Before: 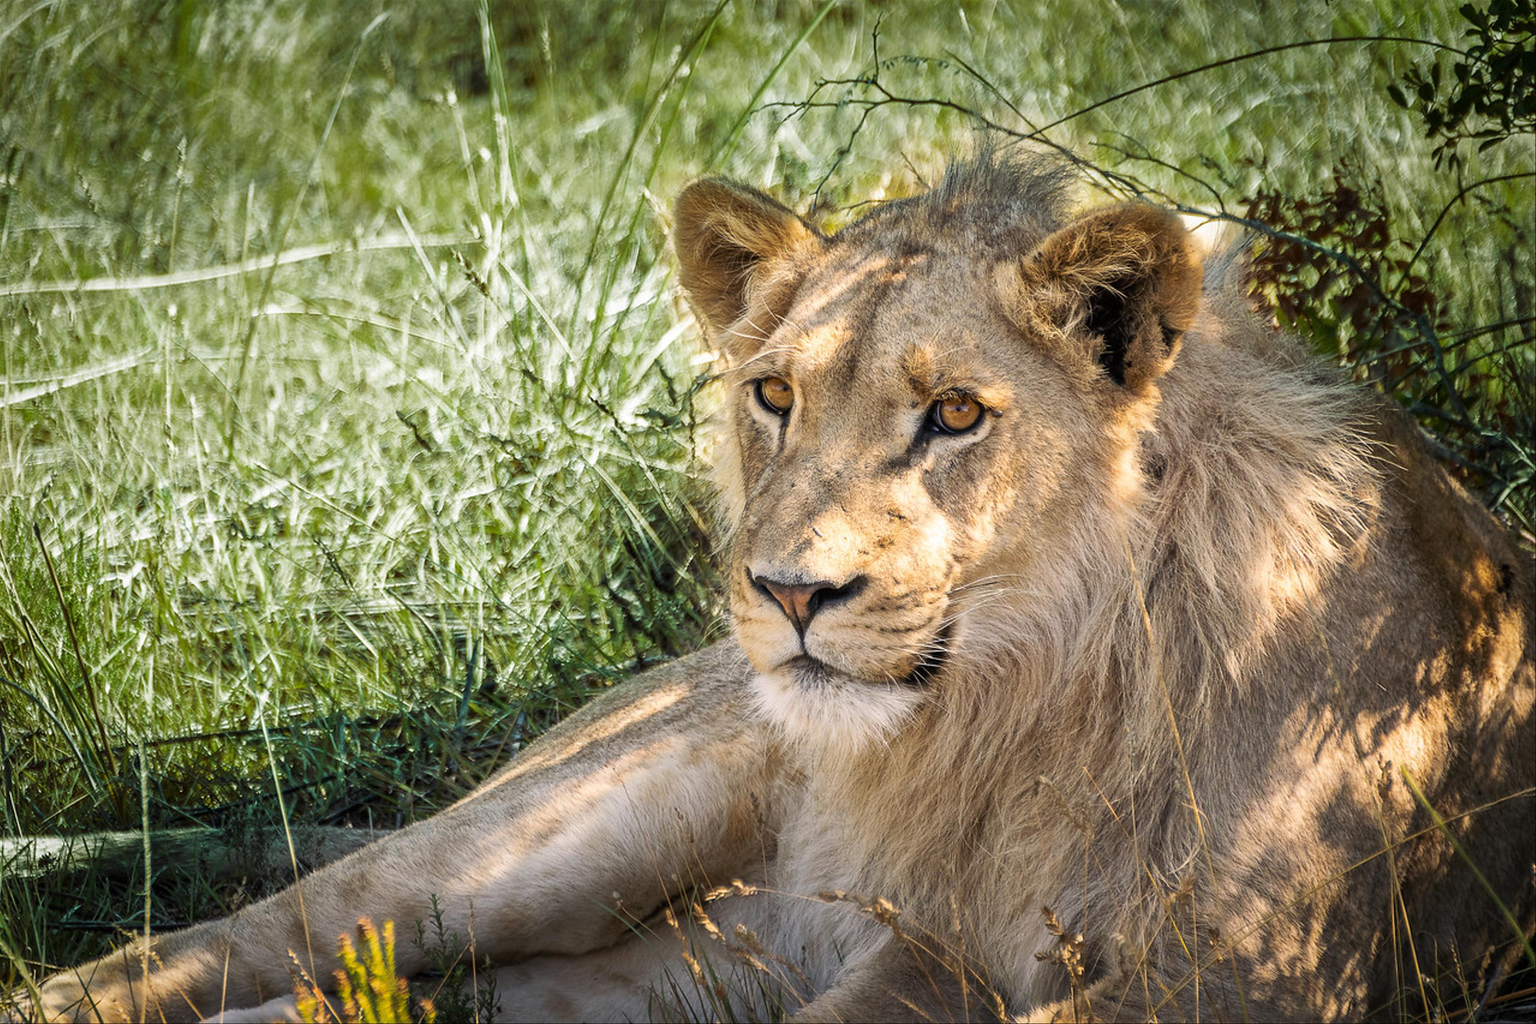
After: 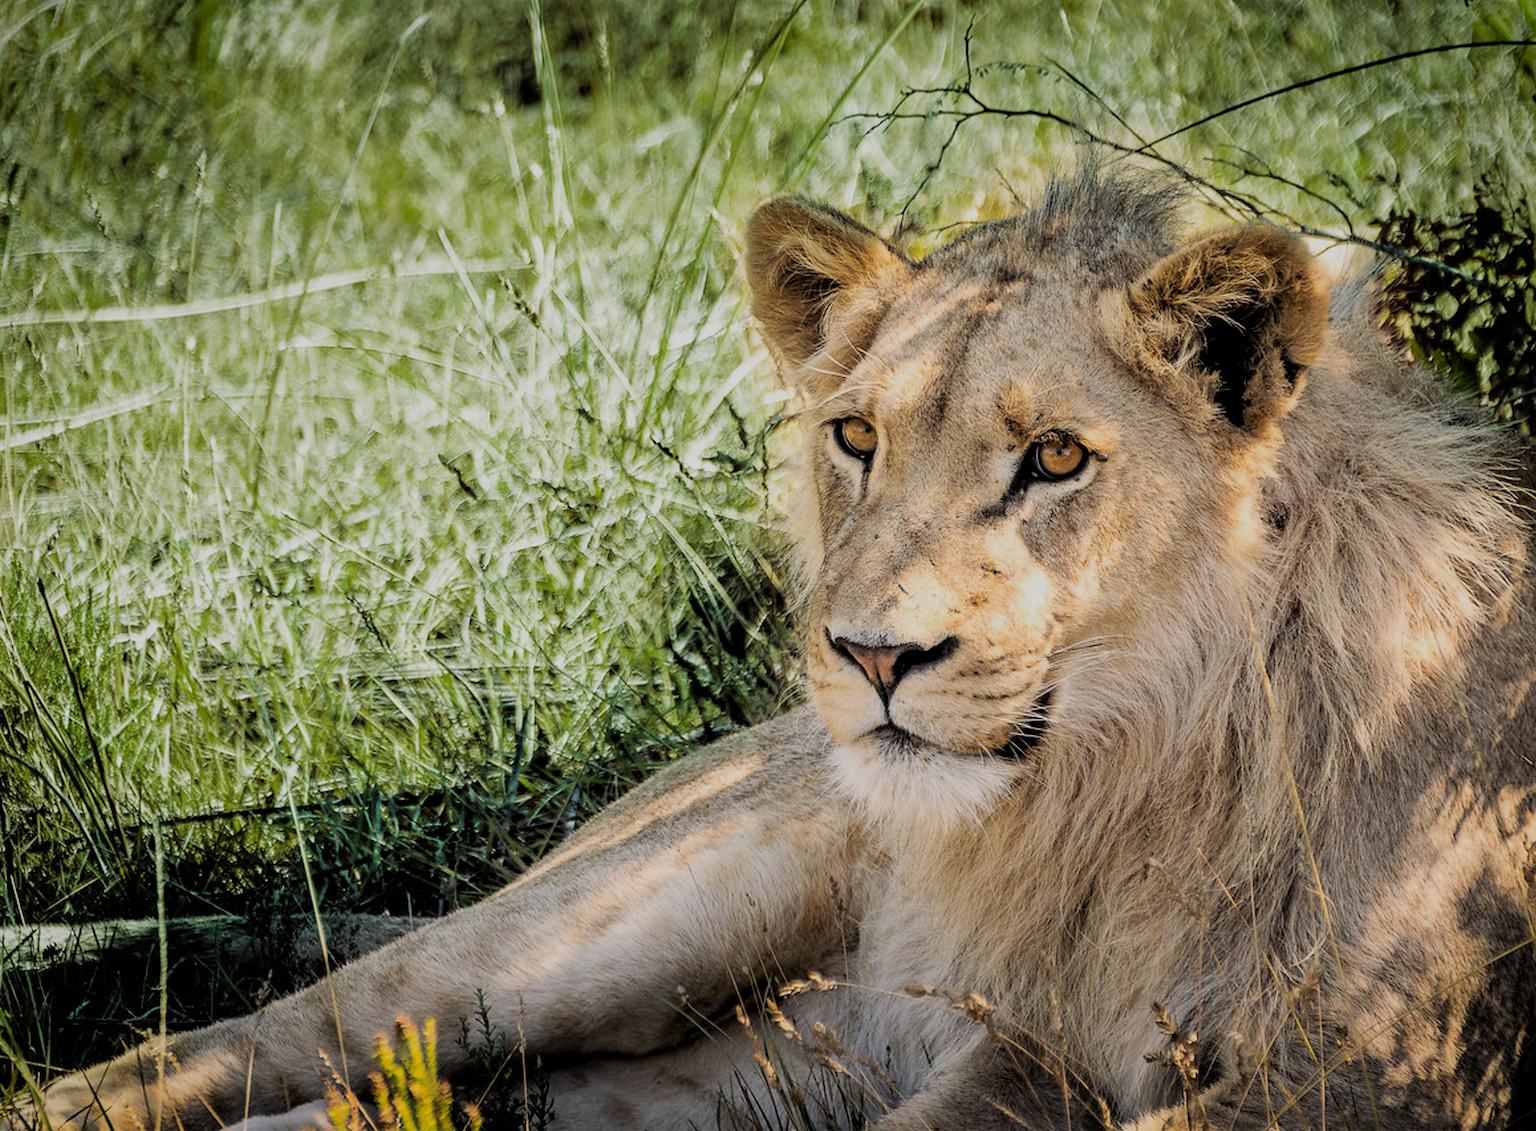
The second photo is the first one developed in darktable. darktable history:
filmic rgb: black relative exposure -4.61 EV, white relative exposure 4.77 EV, hardness 2.35, latitude 37.03%, contrast 1.046, highlights saturation mix 1.39%, shadows ↔ highlights balance 1.24%
color zones: curves: ch0 [(0, 0.5) (0.143, 0.5) (0.286, 0.5) (0.429, 0.5) (0.62, 0.489) (0.714, 0.445) (0.844, 0.496) (1, 0.5)]; ch1 [(0, 0.5) (0.143, 0.5) (0.286, 0.5) (0.429, 0.5) (0.571, 0.5) (0.714, 0.523) (0.857, 0.5) (1, 0.5)]
vignetting: fall-off start 97.34%, fall-off radius 78.19%, saturation 0.371, width/height ratio 1.116, unbound false
tone equalizer: smoothing diameter 2.18%, edges refinement/feathering 22.23, mask exposure compensation -1.57 EV, filter diffusion 5
crop: right 9.499%, bottom 0.039%
